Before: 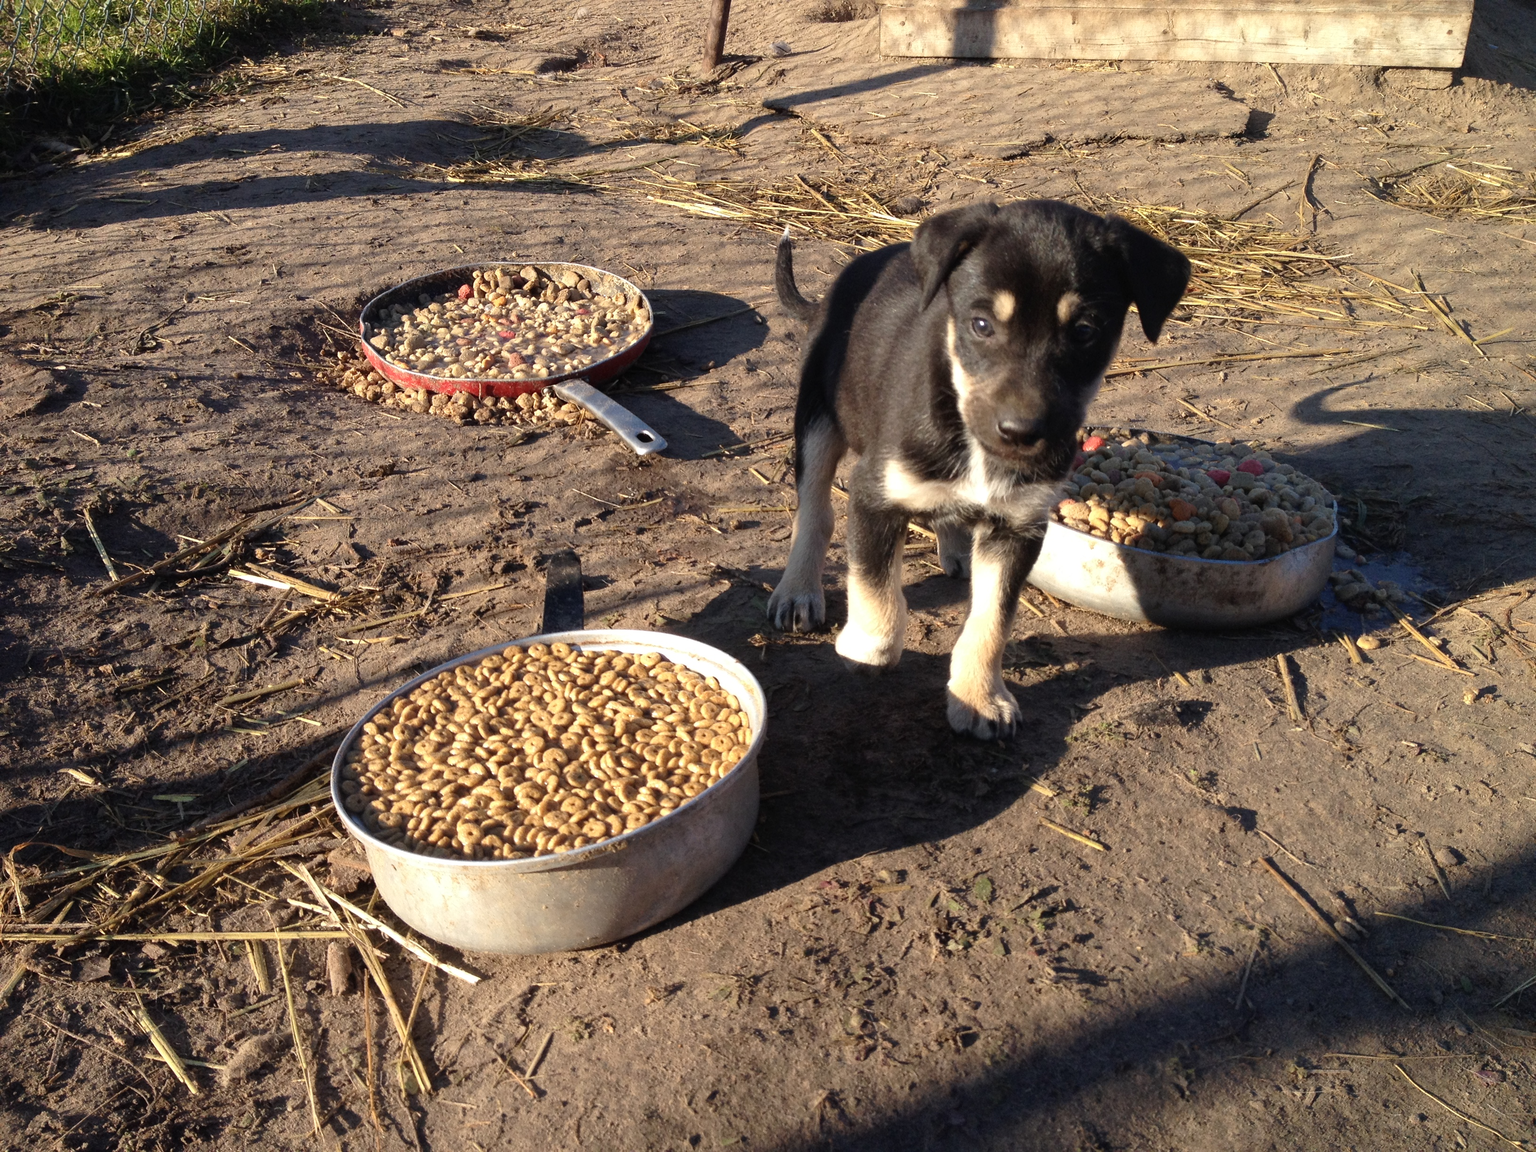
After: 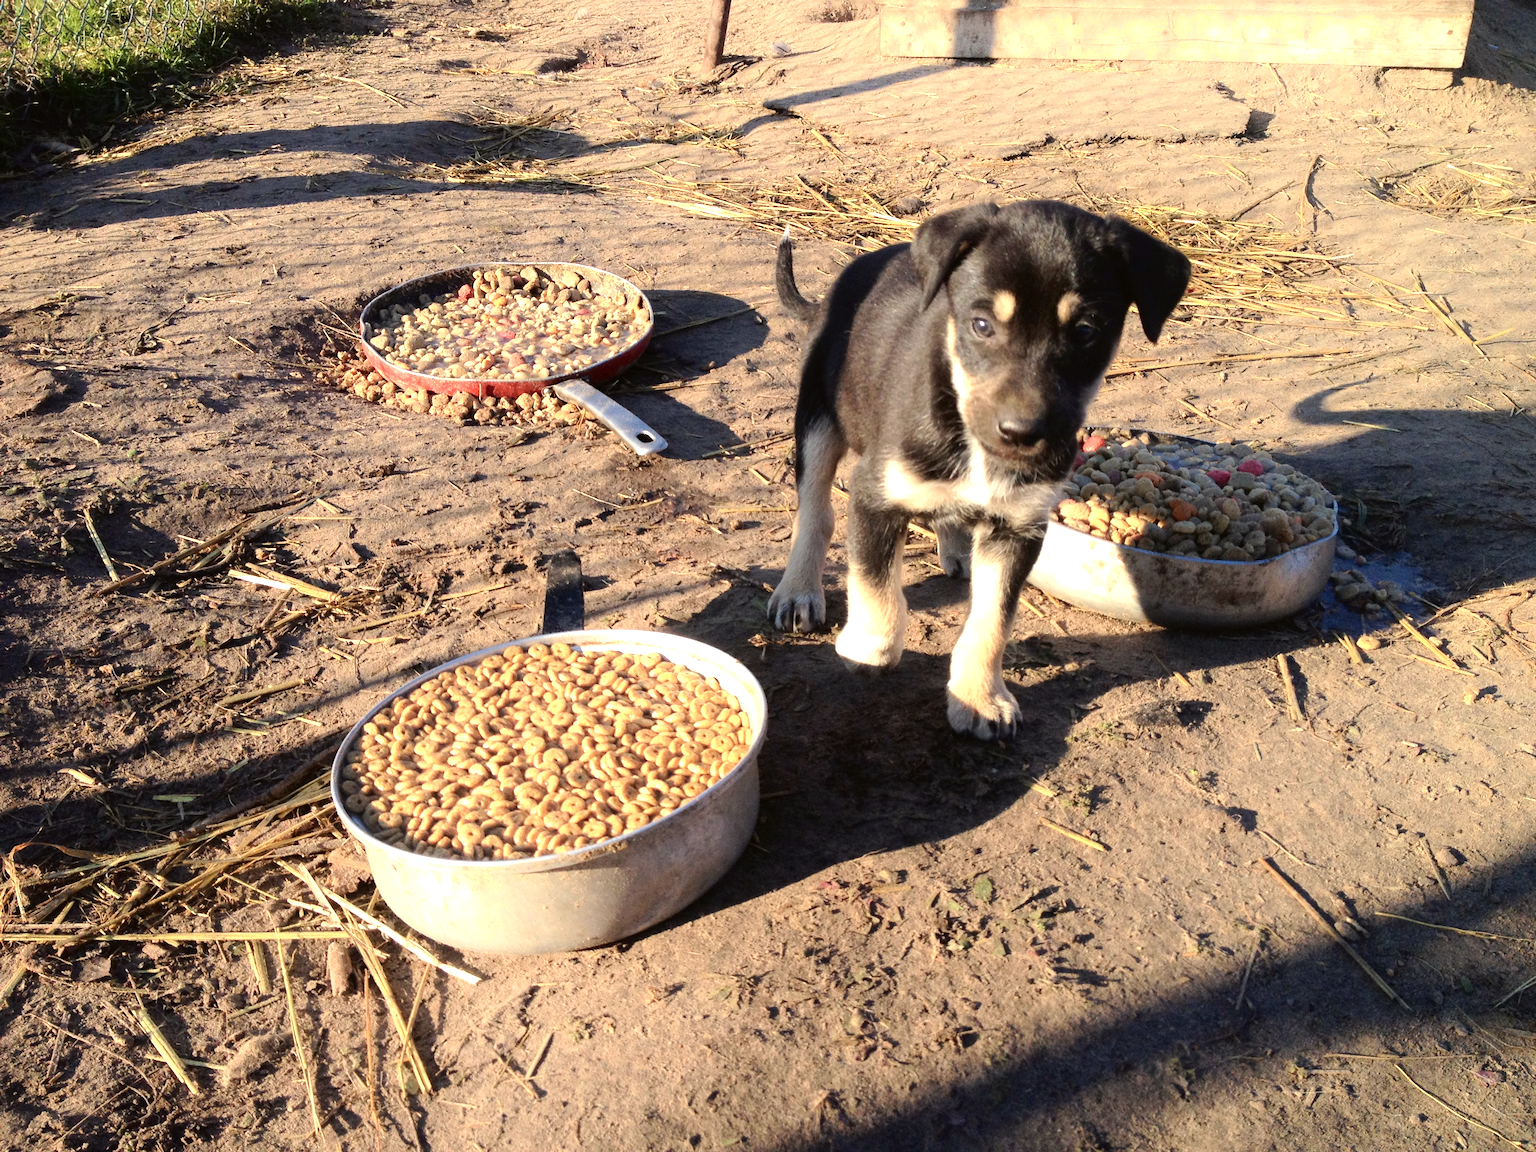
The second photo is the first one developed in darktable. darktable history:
shadows and highlights: shadows -23.08, highlights 46.15, soften with gaussian
exposure: black level correction 0.001, exposure 0.5 EV, compensate exposure bias true, compensate highlight preservation false
tone curve: curves: ch0 [(0, 0.01) (0.052, 0.045) (0.136, 0.133) (0.29, 0.332) (0.453, 0.531) (0.676, 0.751) (0.89, 0.919) (1, 1)]; ch1 [(0, 0) (0.094, 0.081) (0.285, 0.299) (0.385, 0.403) (0.446, 0.443) (0.495, 0.496) (0.544, 0.552) (0.589, 0.612) (0.722, 0.728) (1, 1)]; ch2 [(0, 0) (0.257, 0.217) (0.43, 0.421) (0.498, 0.507) (0.531, 0.544) (0.56, 0.579) (0.625, 0.642) (1, 1)], color space Lab, independent channels, preserve colors none
rotate and perspective: automatic cropping off
